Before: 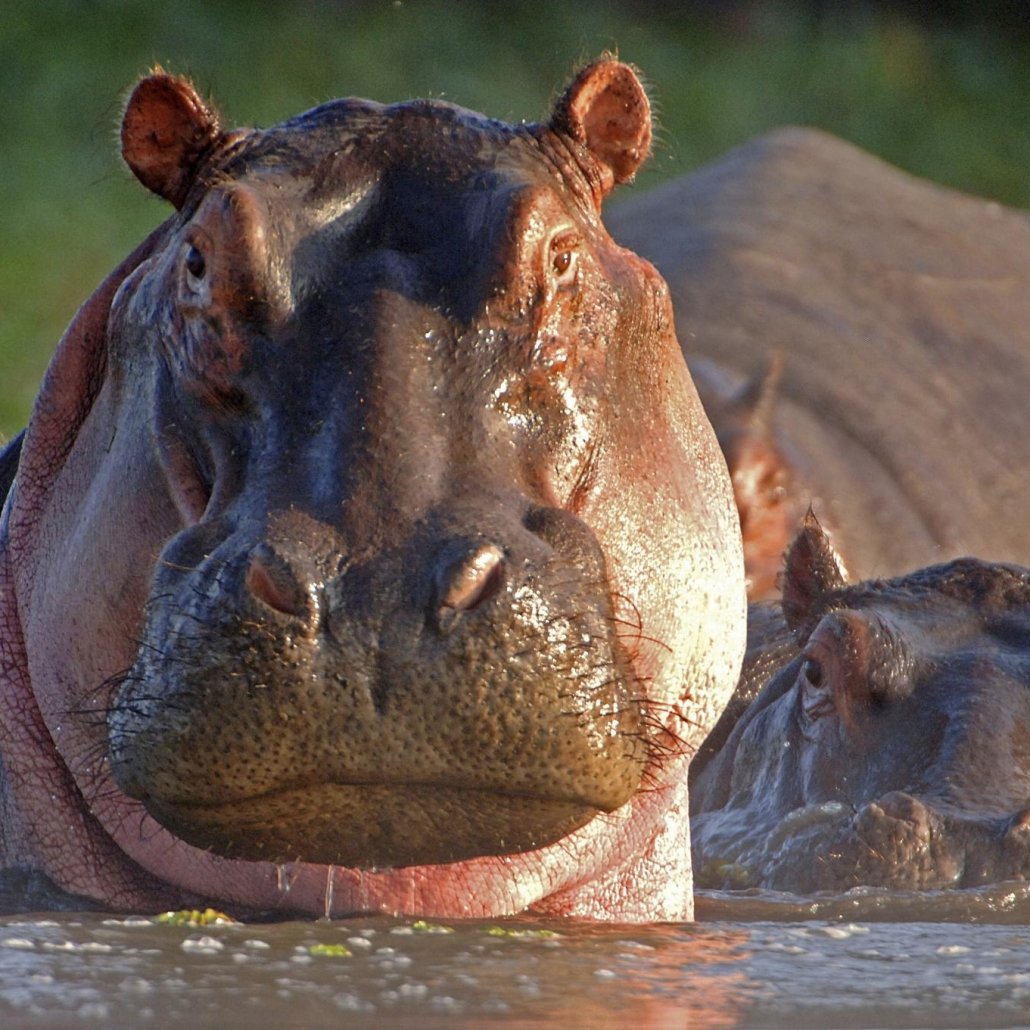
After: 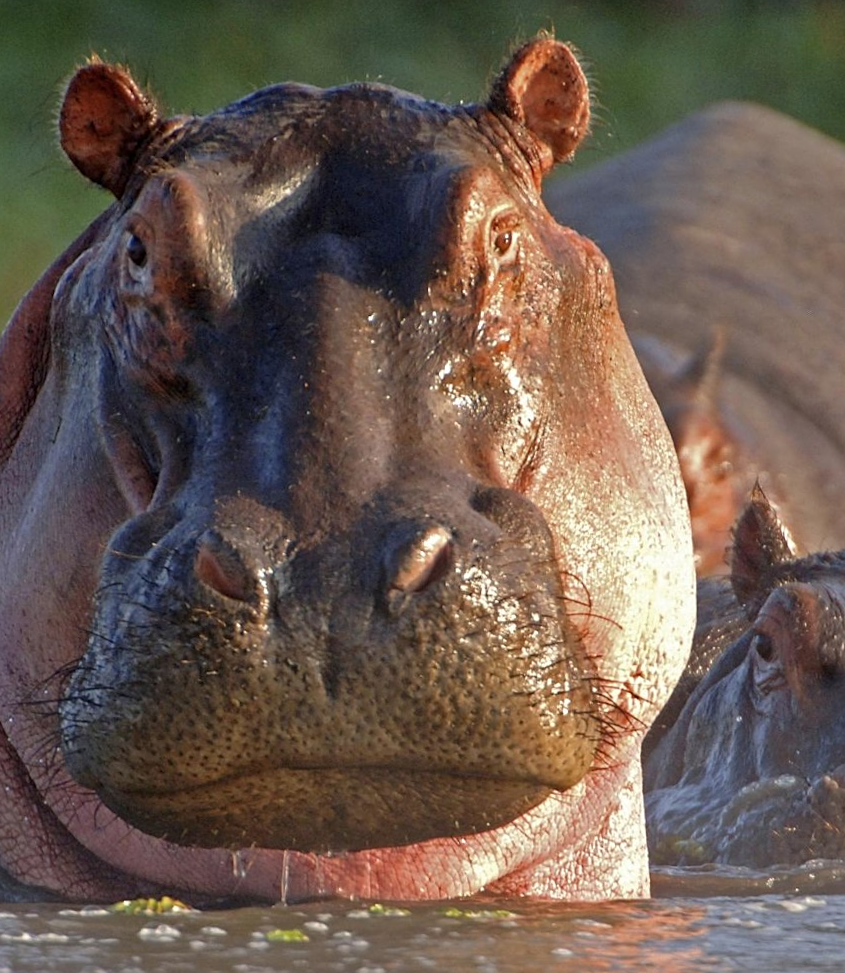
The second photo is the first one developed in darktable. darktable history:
crop and rotate: angle 1.32°, left 4.124%, top 0.803%, right 11.885%, bottom 2.5%
sharpen: amount 0.202
